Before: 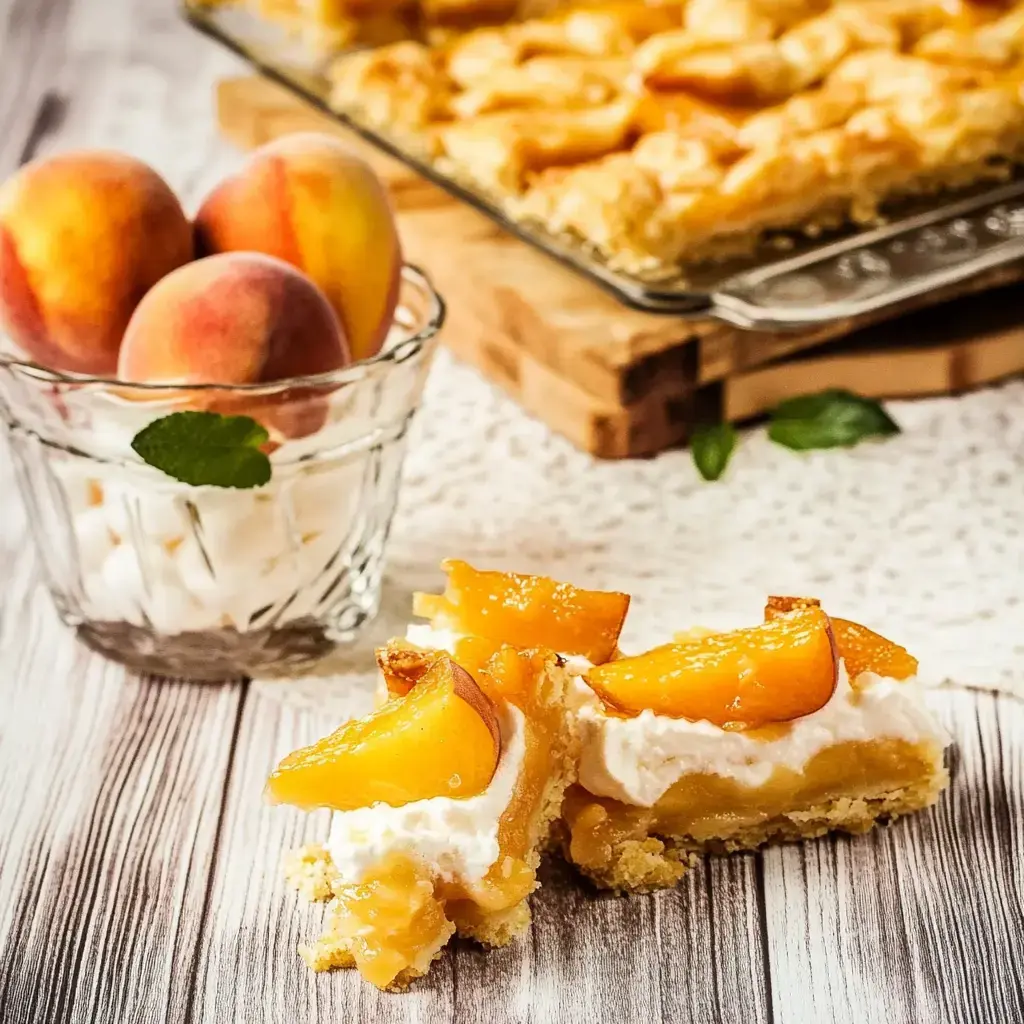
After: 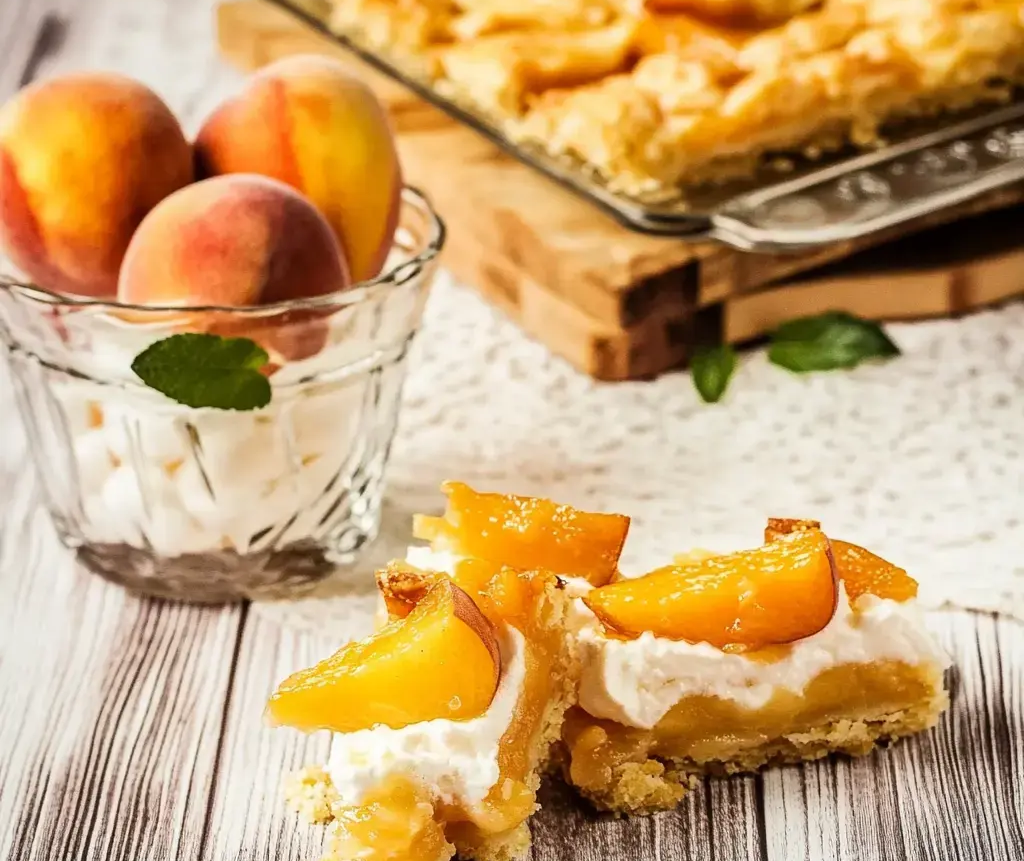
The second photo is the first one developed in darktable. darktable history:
crop: top 7.625%, bottom 8.209%
